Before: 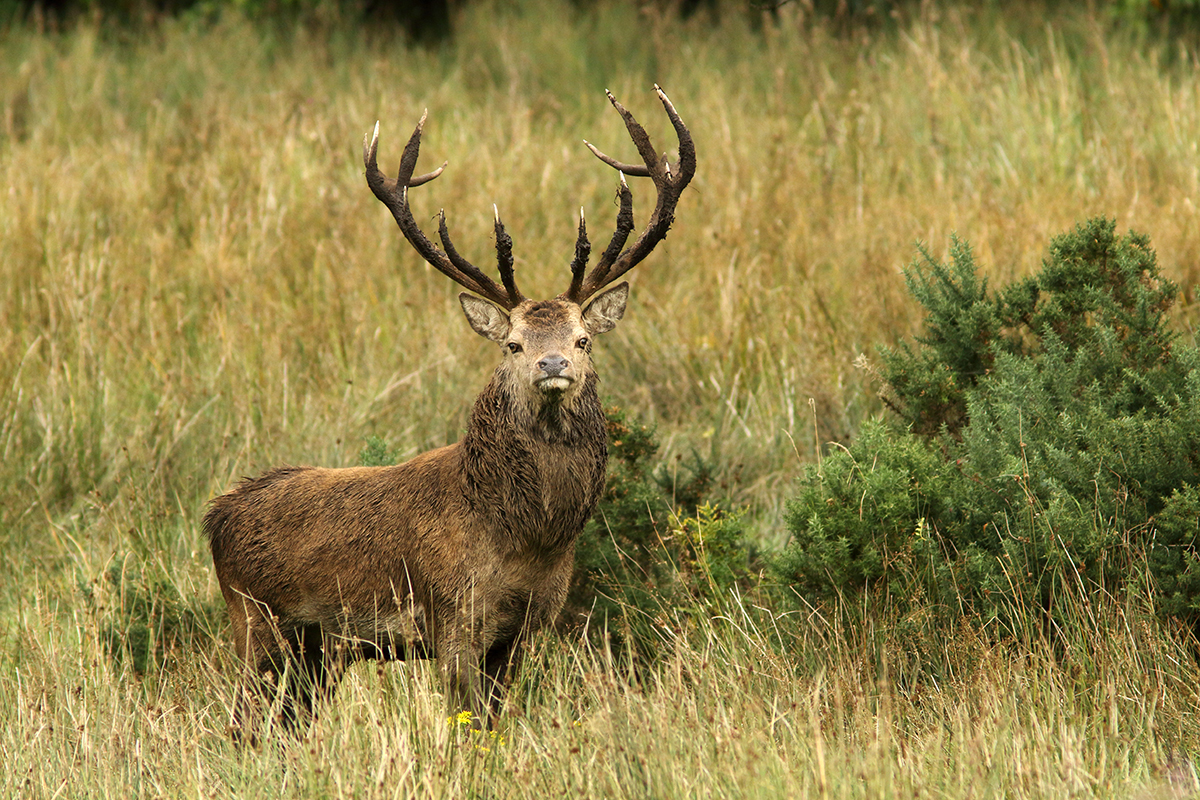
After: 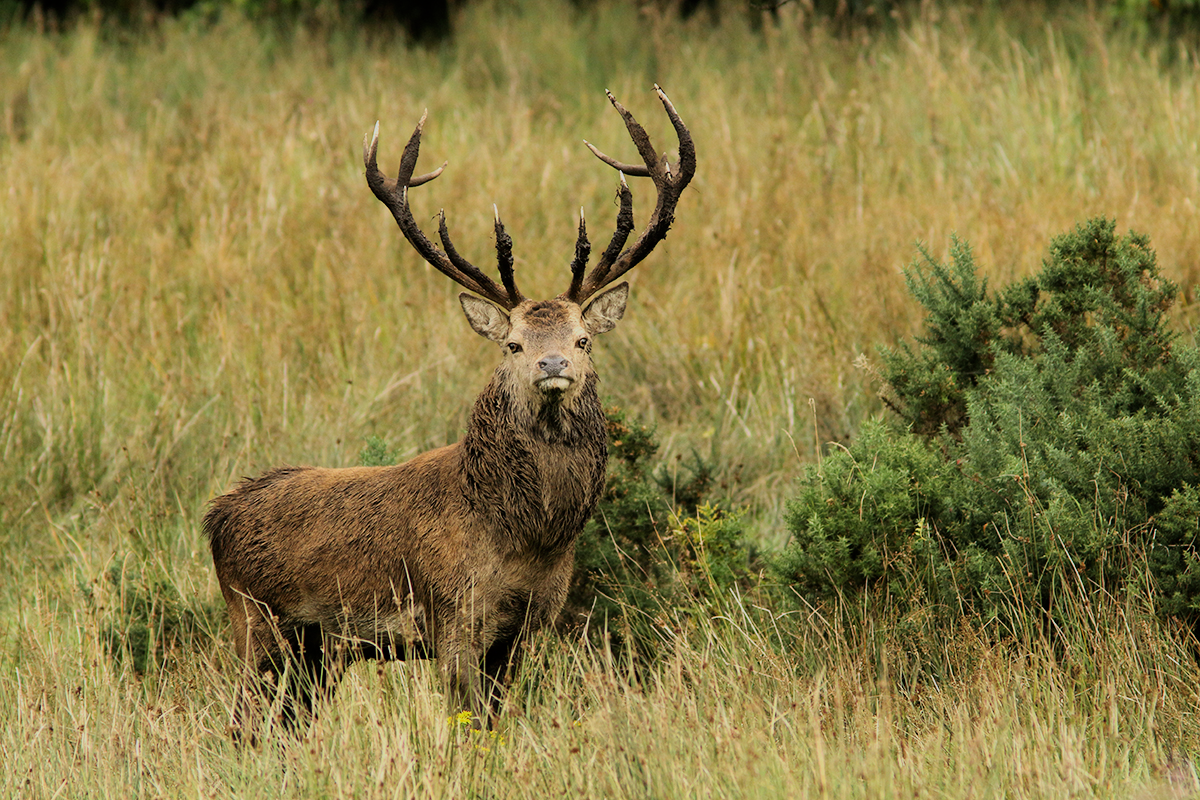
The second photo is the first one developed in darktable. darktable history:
filmic rgb: black relative exposure -7.65 EV, white relative exposure 4.56 EV, threshold 5.98 EV, hardness 3.61, color science v6 (2022), enable highlight reconstruction true
